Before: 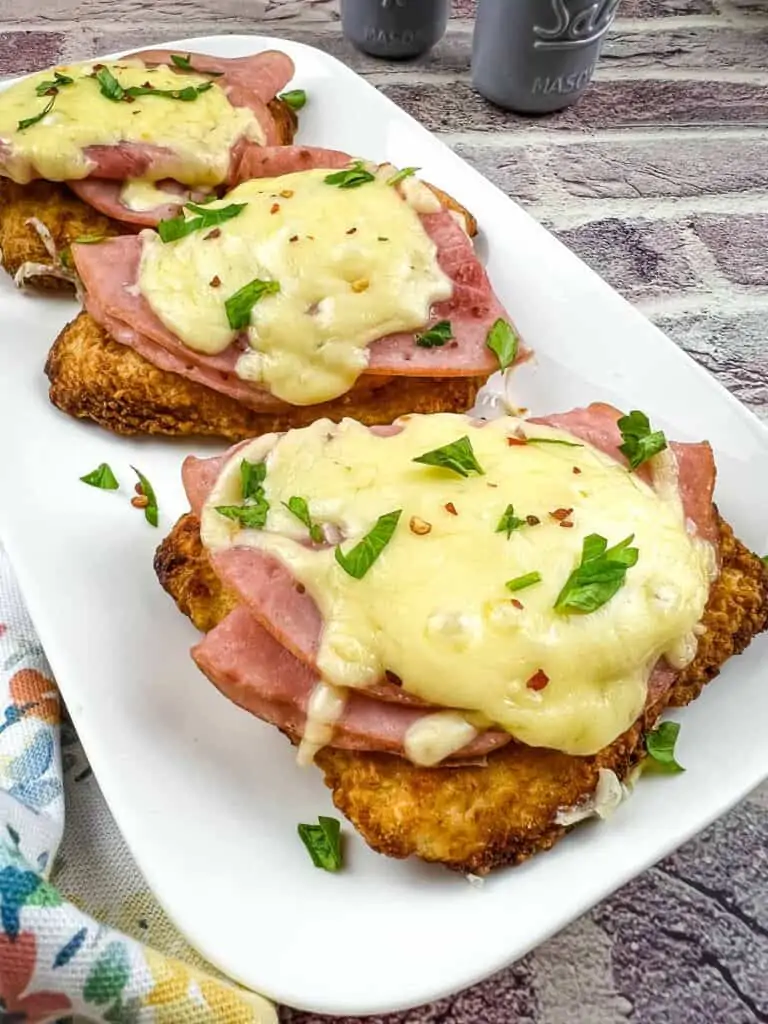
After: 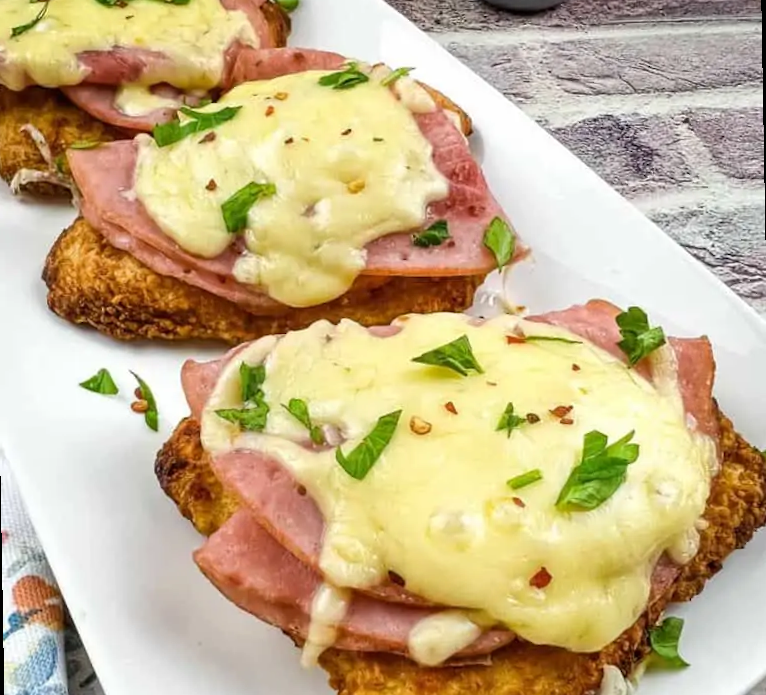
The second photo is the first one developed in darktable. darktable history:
crop and rotate: top 8.293%, bottom 20.996%
rotate and perspective: rotation -1°, crop left 0.011, crop right 0.989, crop top 0.025, crop bottom 0.975
